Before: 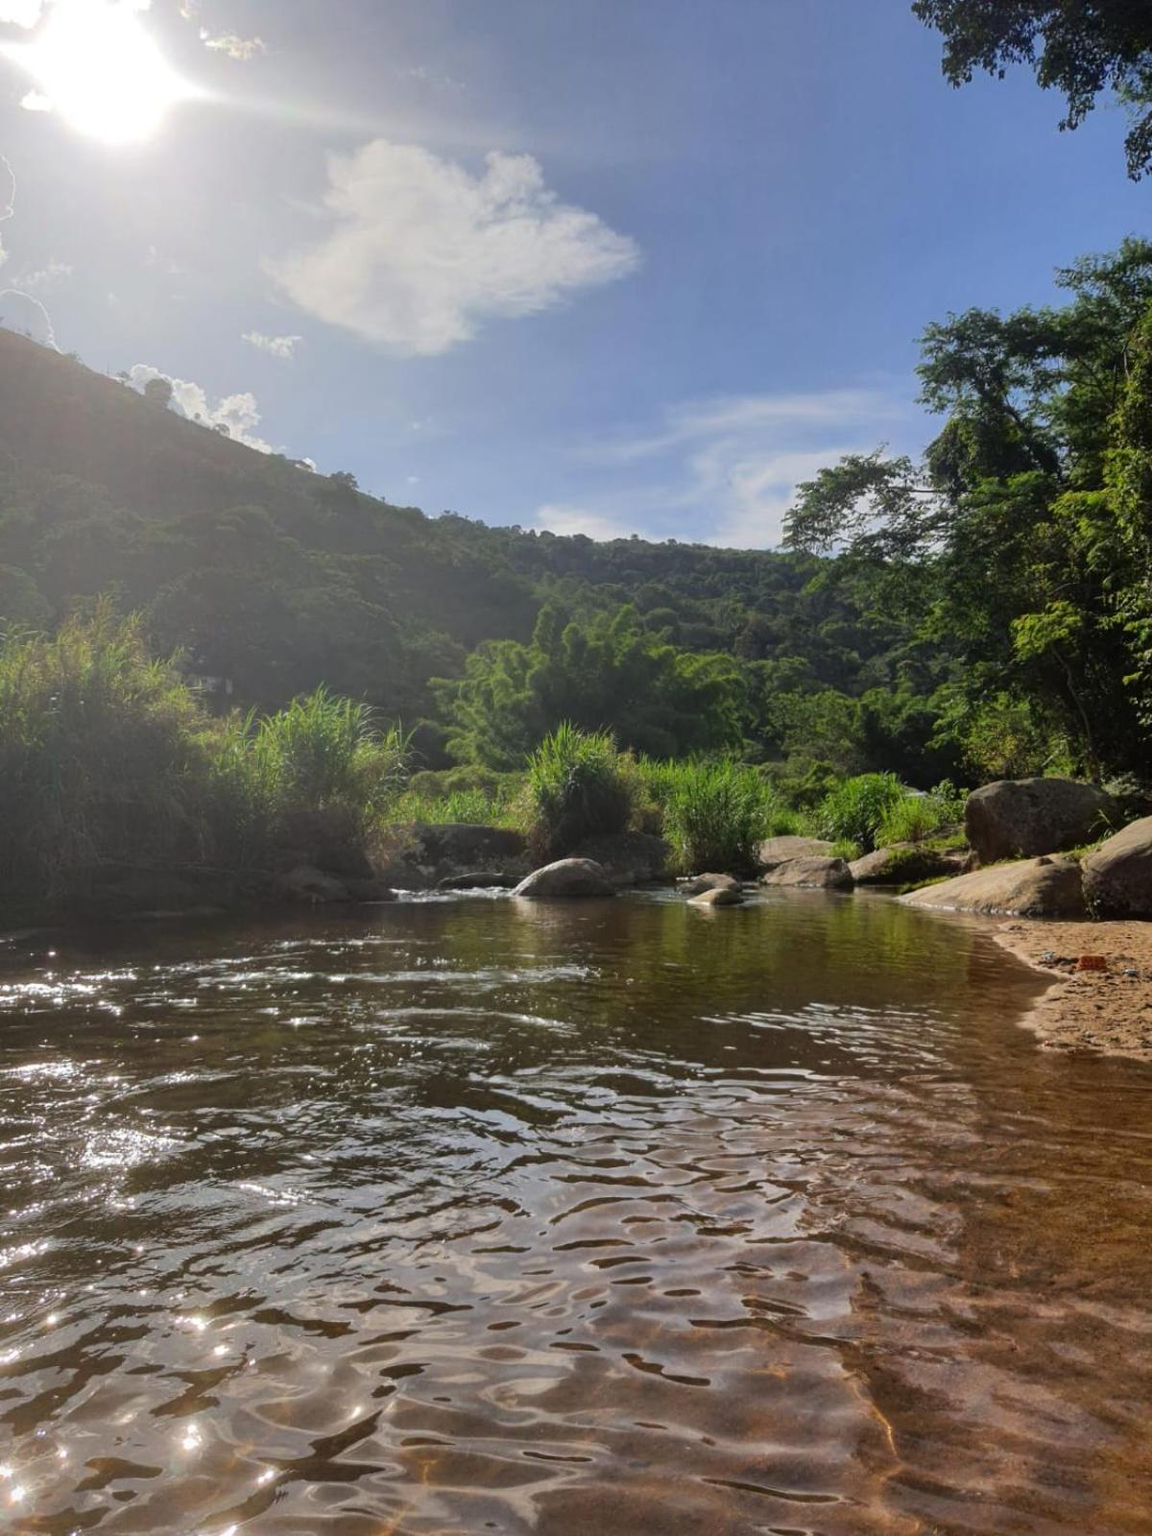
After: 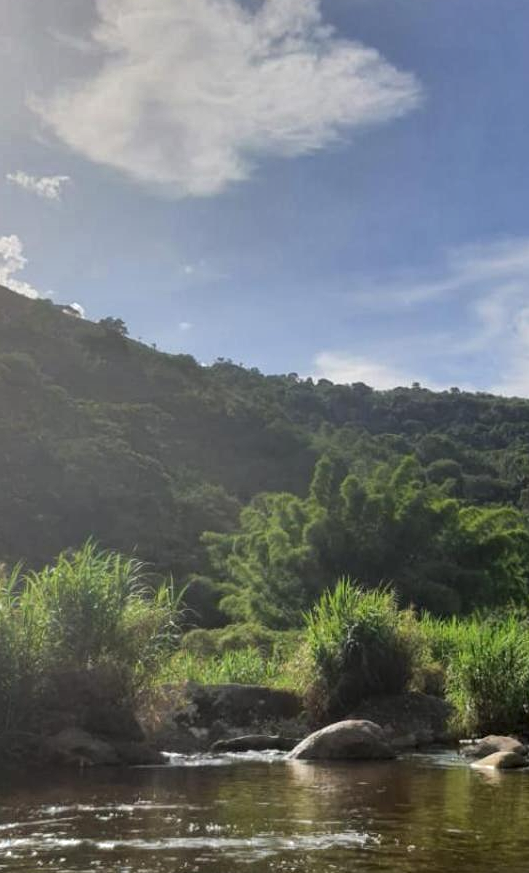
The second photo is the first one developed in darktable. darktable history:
local contrast: highlights 25%, shadows 78%, midtone range 0.743
shadows and highlights: radius 116.25, shadows 41.79, highlights -61.77, soften with gaussian
crop: left 20.468%, top 10.898%, right 35.419%, bottom 34.485%
